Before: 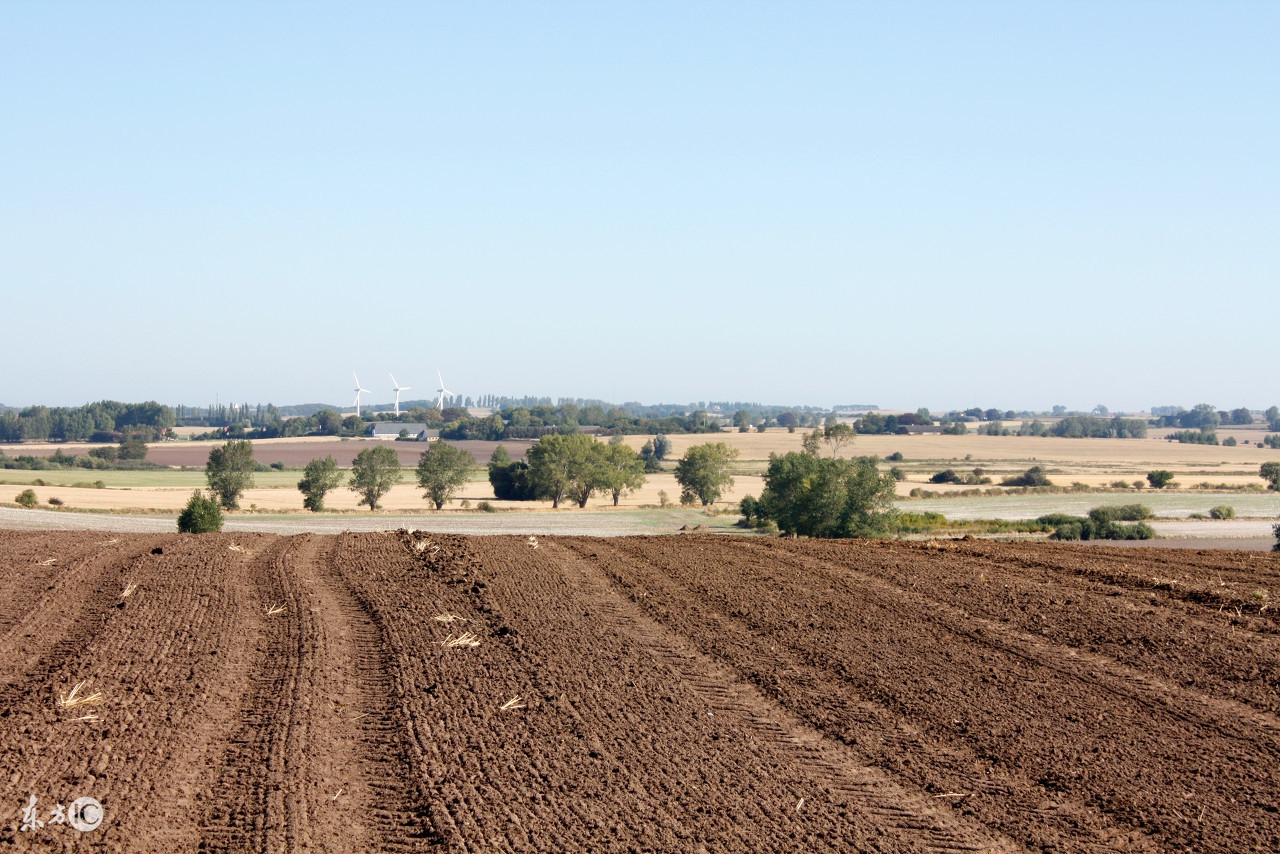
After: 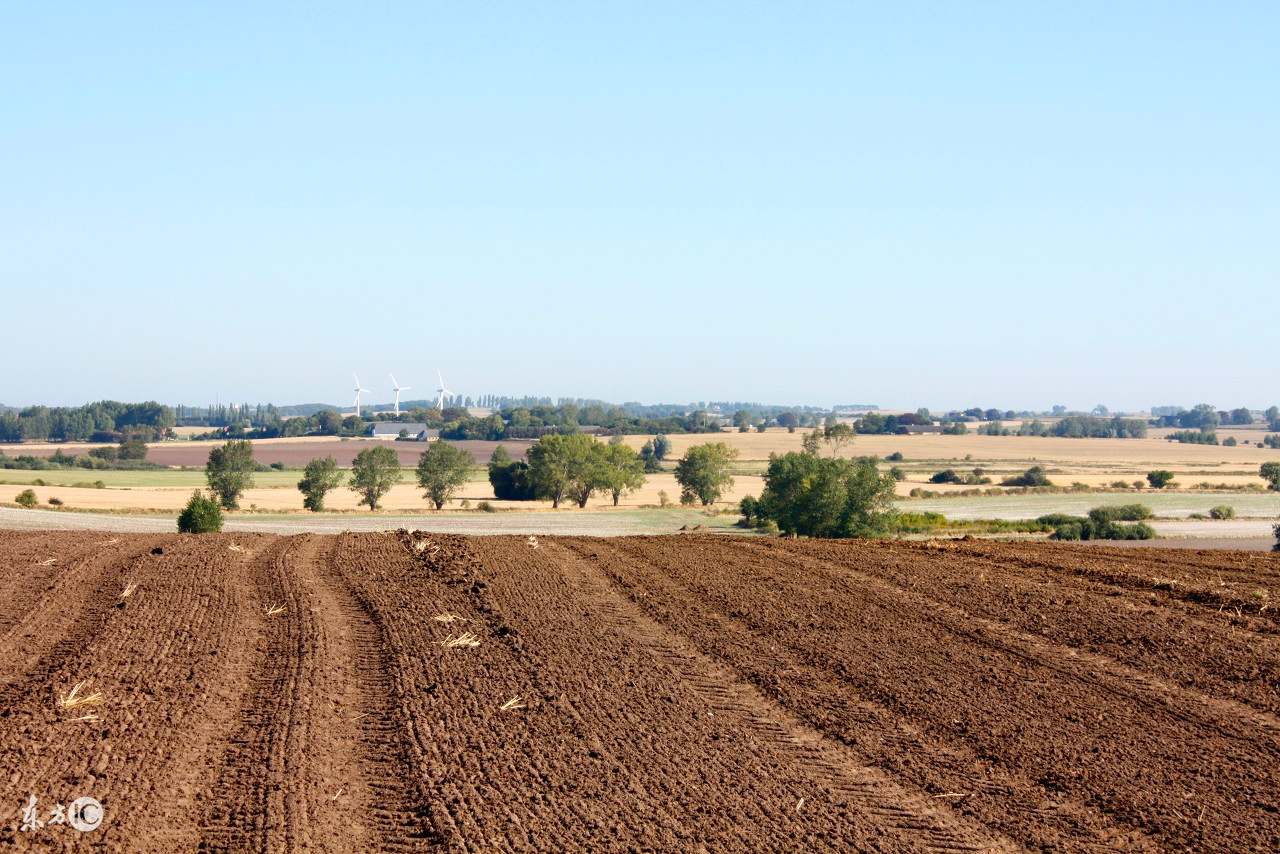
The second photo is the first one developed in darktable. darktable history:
contrast brightness saturation: contrast 0.093, saturation 0.267
